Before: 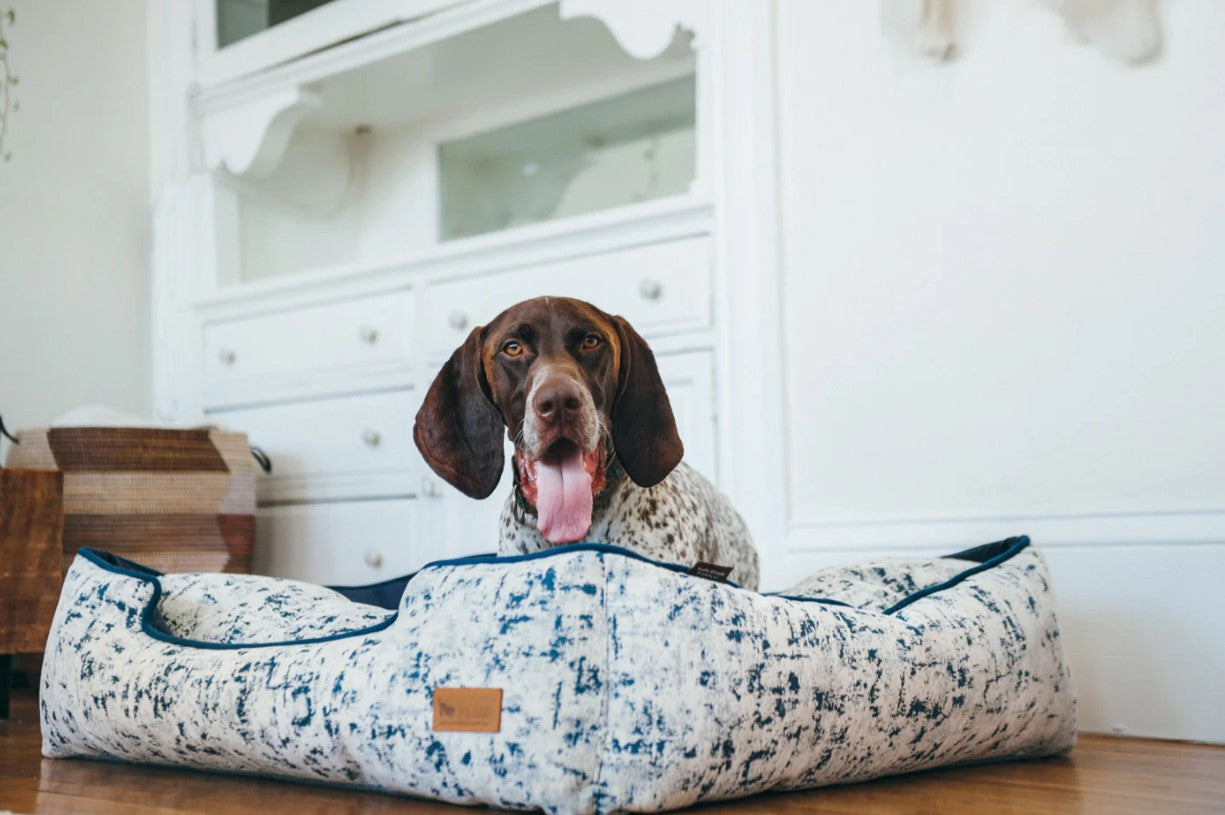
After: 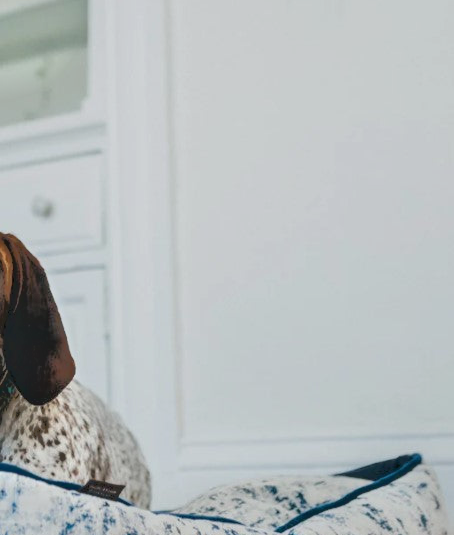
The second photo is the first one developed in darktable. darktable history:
crop and rotate: left 49.697%, top 10.139%, right 13.202%, bottom 24.171%
tone equalizer: -7 EV -0.62 EV, -6 EV 0.99 EV, -5 EV -0.484 EV, -4 EV 0.447 EV, -3 EV 0.421 EV, -2 EV 0.131 EV, -1 EV -0.156 EV, +0 EV -0.373 EV
